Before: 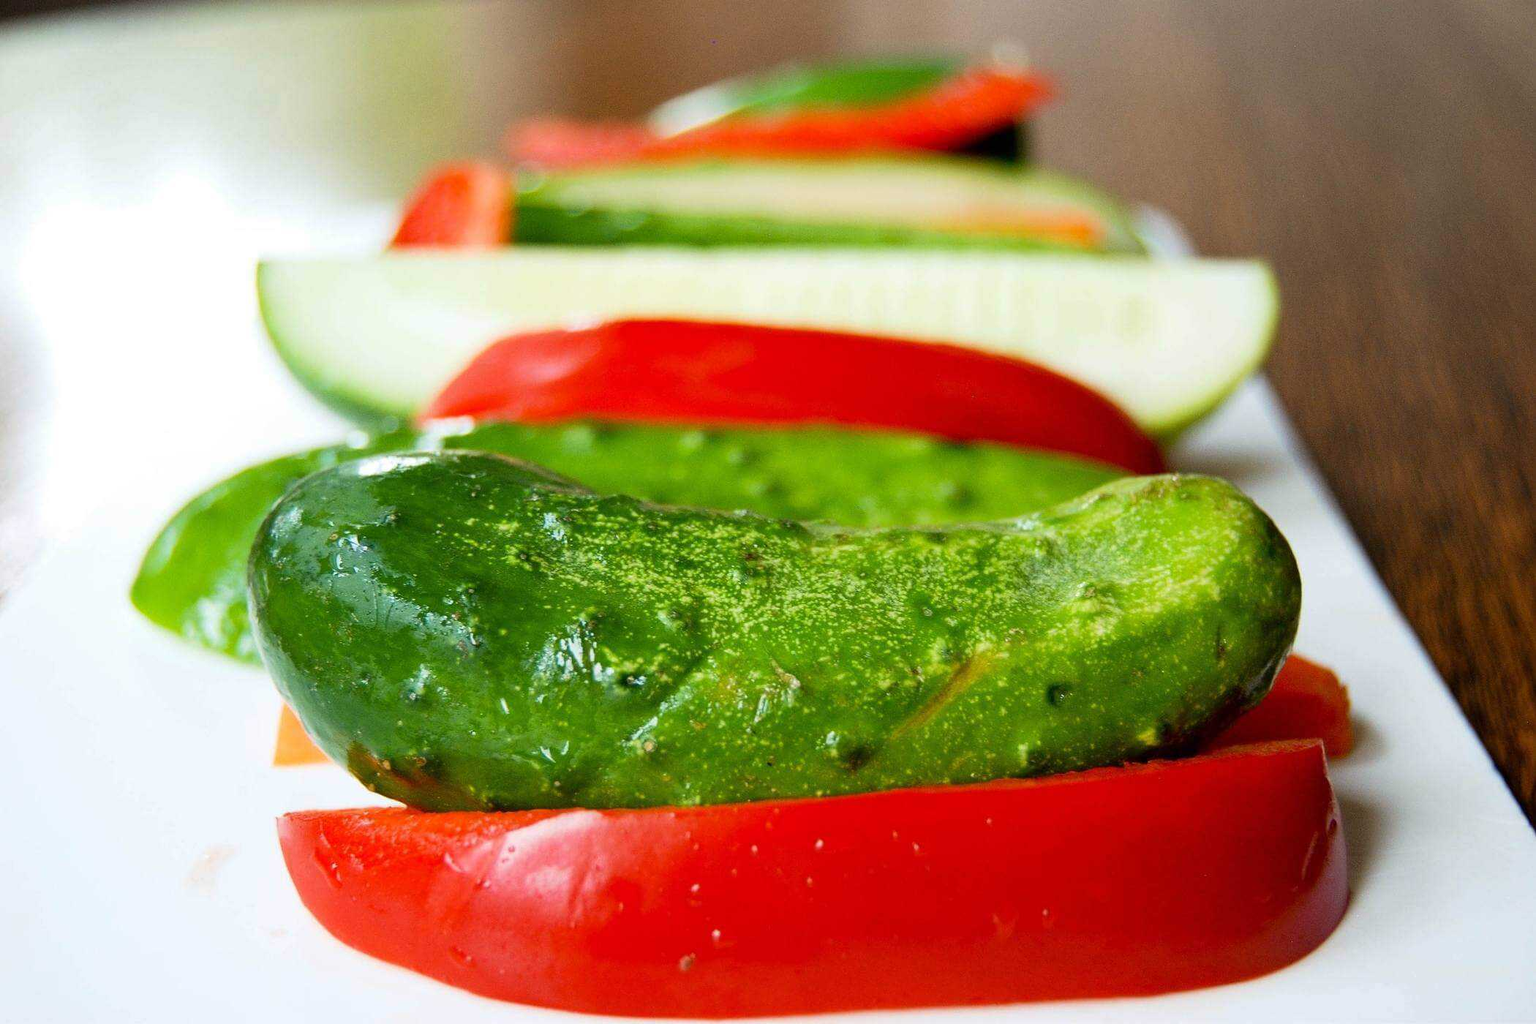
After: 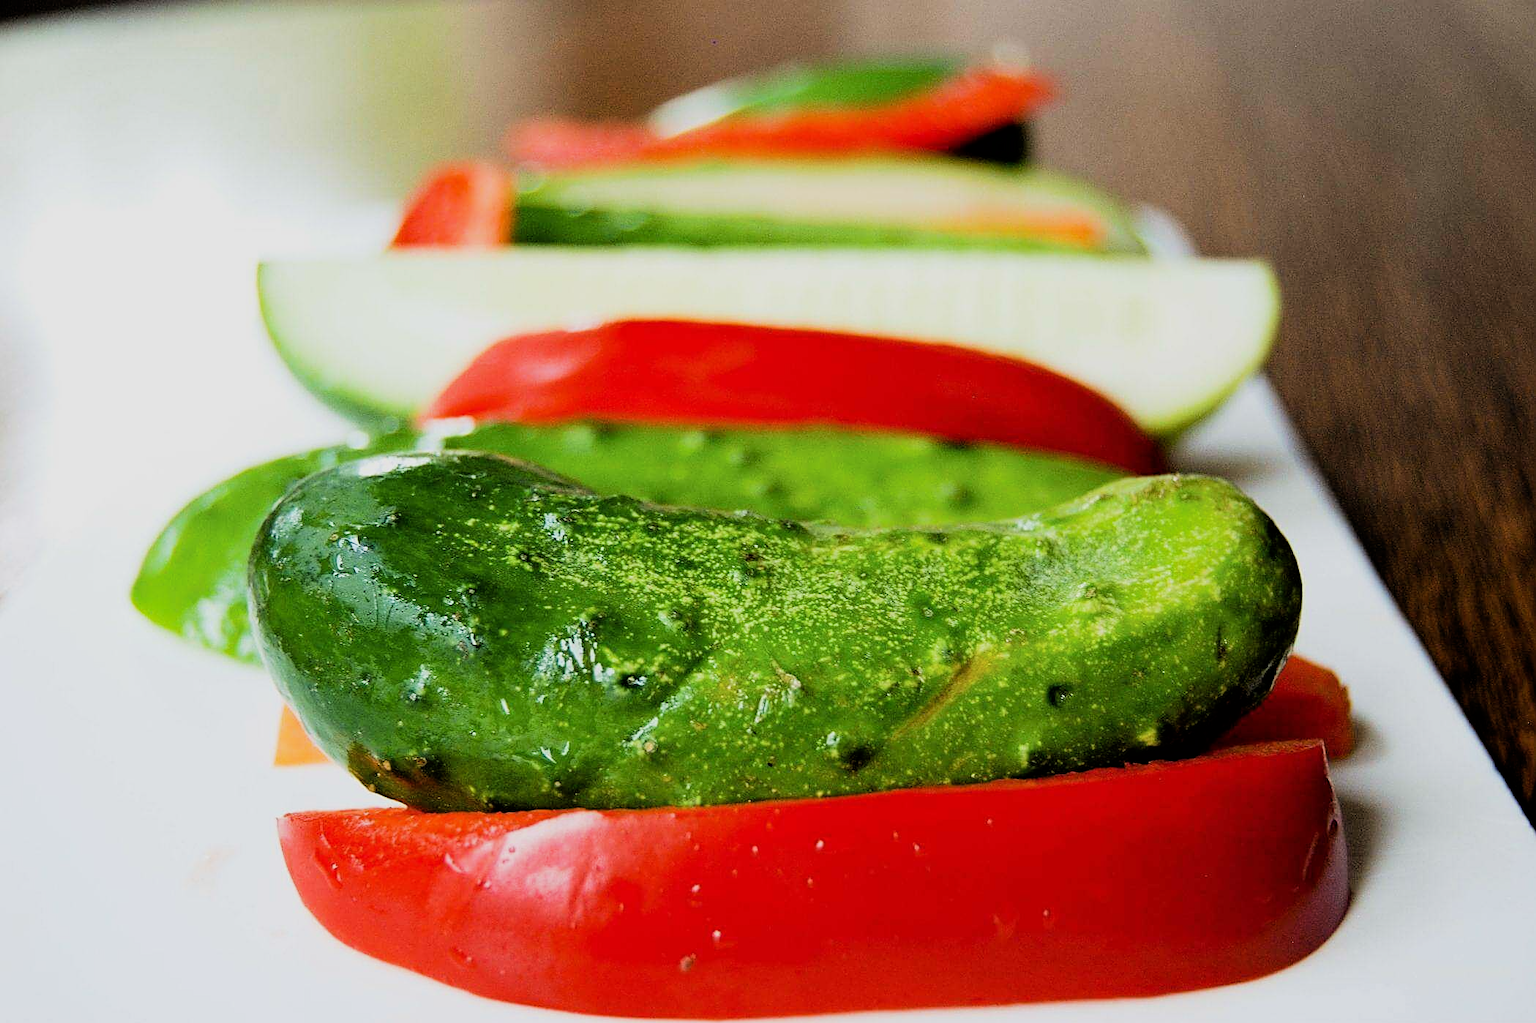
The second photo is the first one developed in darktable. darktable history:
sharpen: on, module defaults
filmic rgb: black relative exposure -5 EV, hardness 2.88, contrast 1.3, highlights saturation mix -30%
